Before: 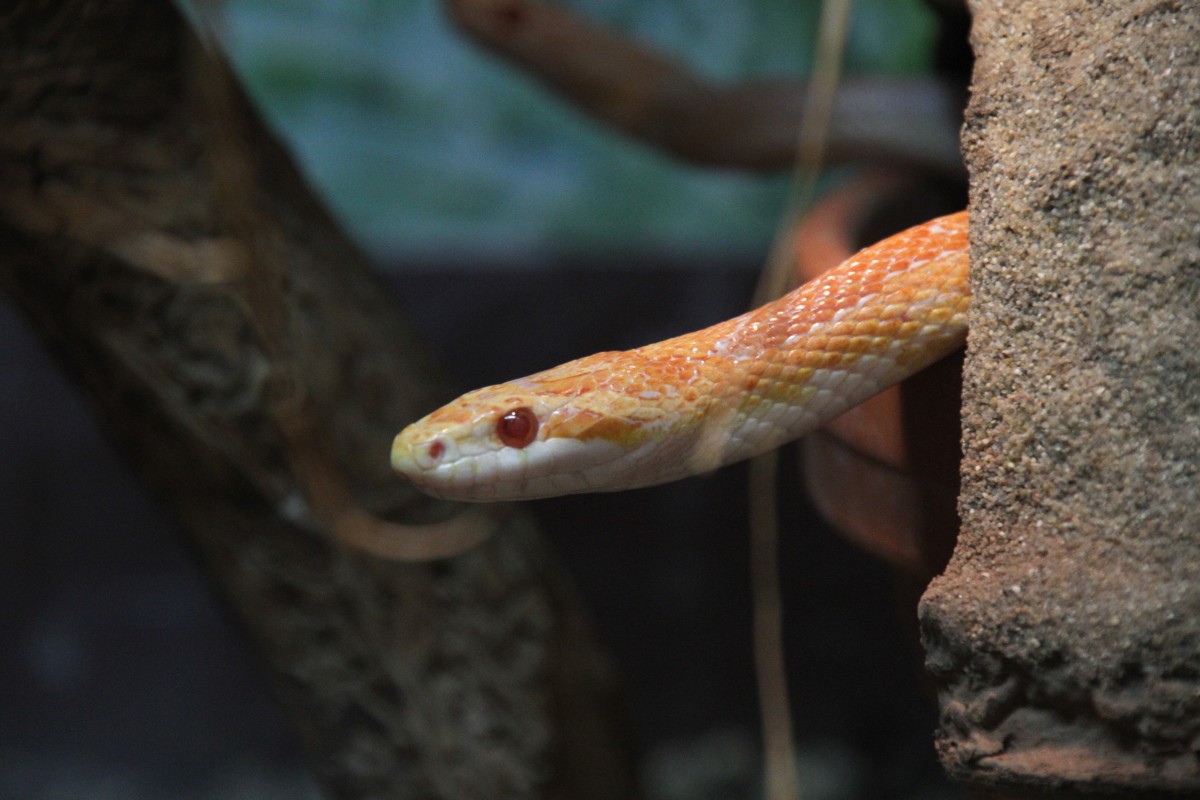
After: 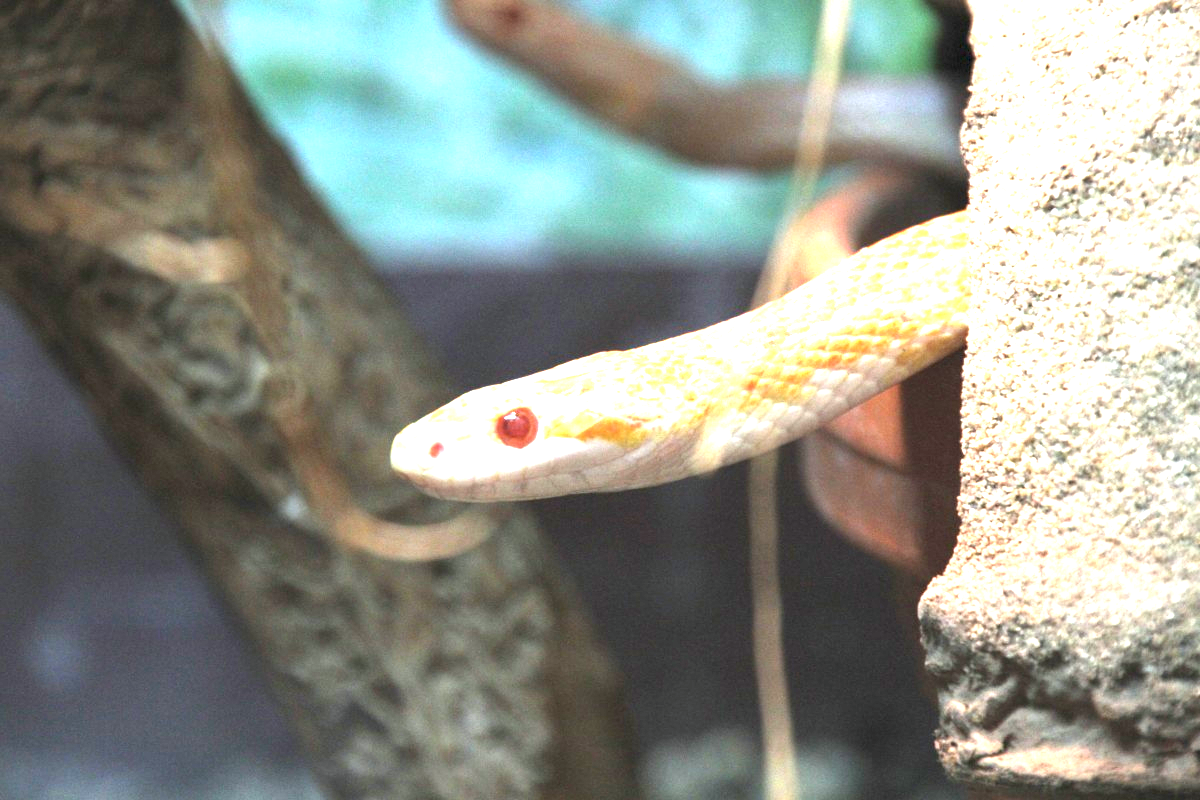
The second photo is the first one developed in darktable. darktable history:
exposure: exposure 3 EV, compensate highlight preservation false
white balance: red 0.978, blue 0.999
